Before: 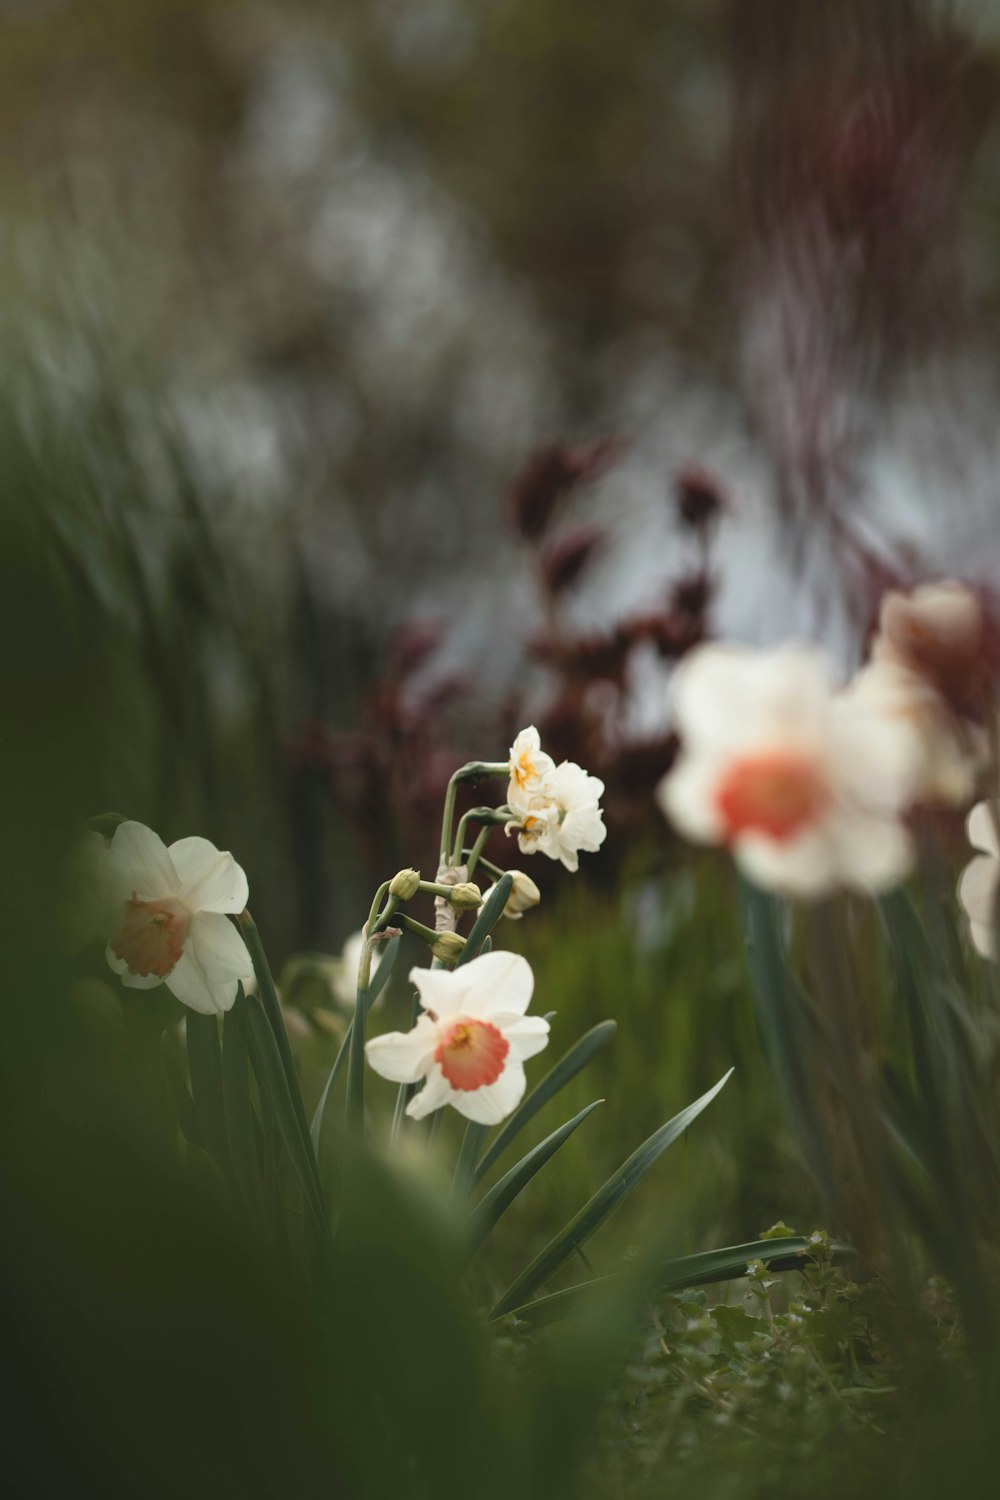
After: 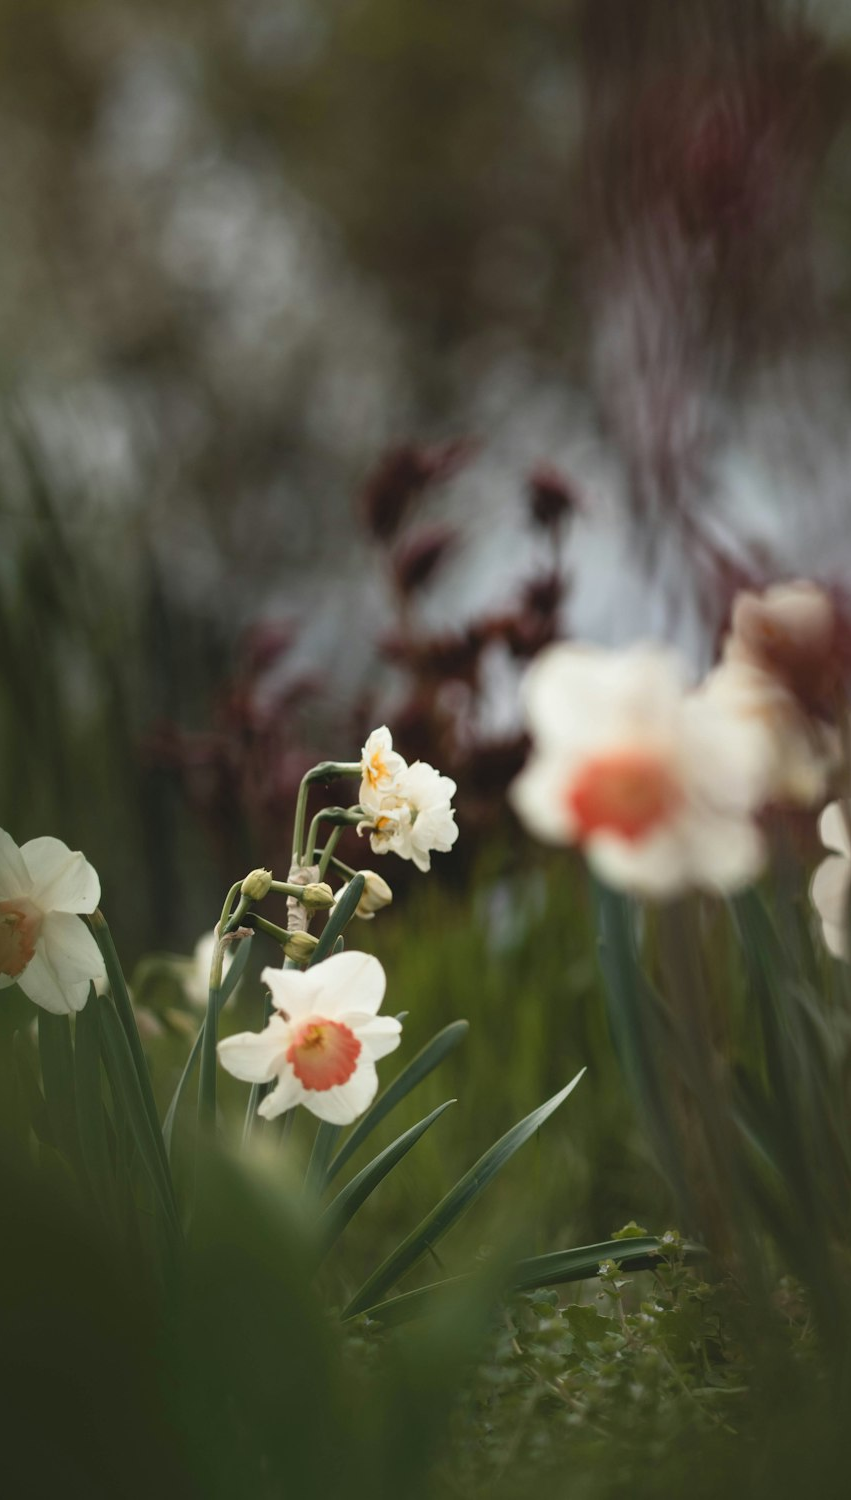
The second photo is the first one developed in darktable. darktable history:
crop and rotate: left 14.801%
